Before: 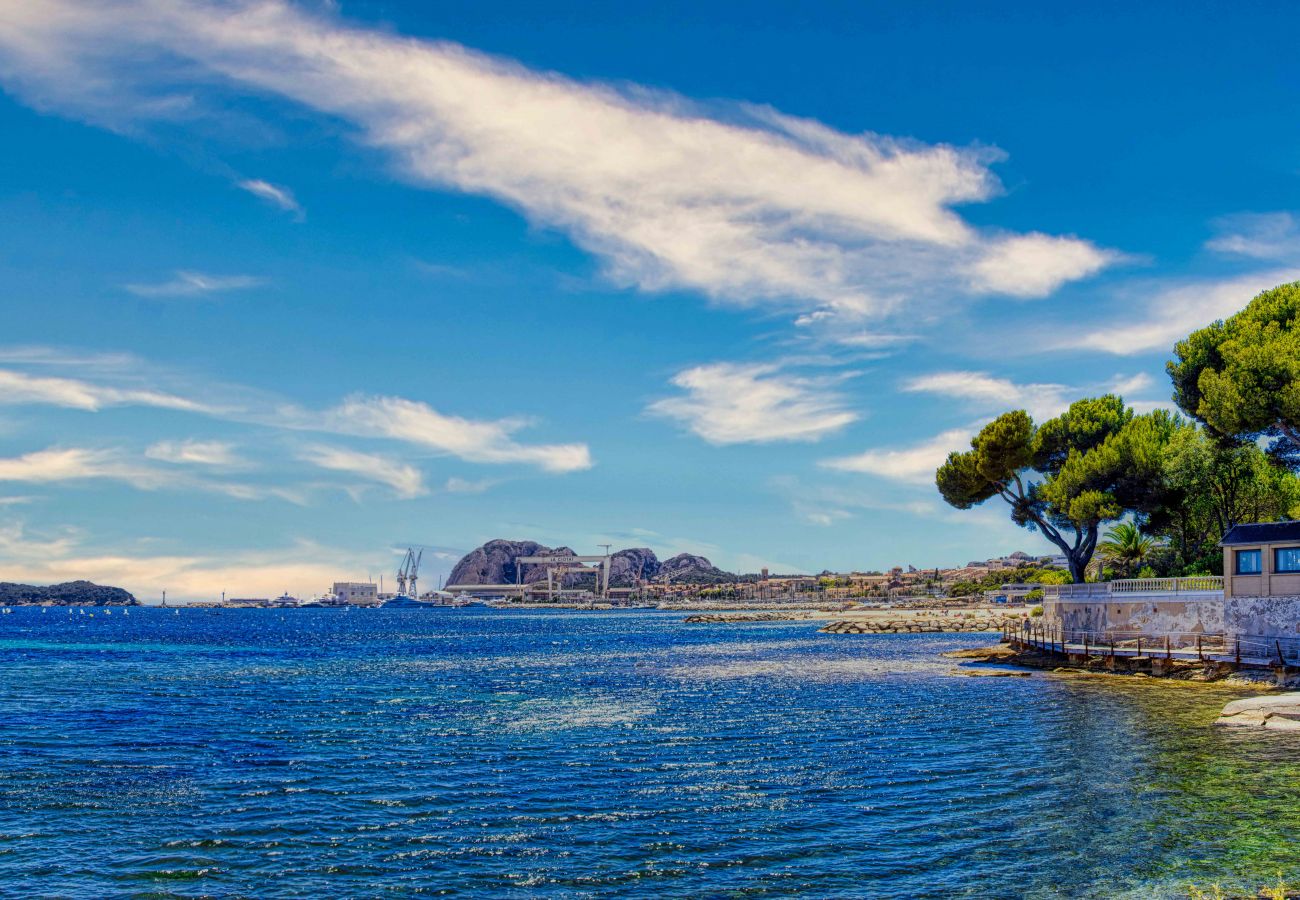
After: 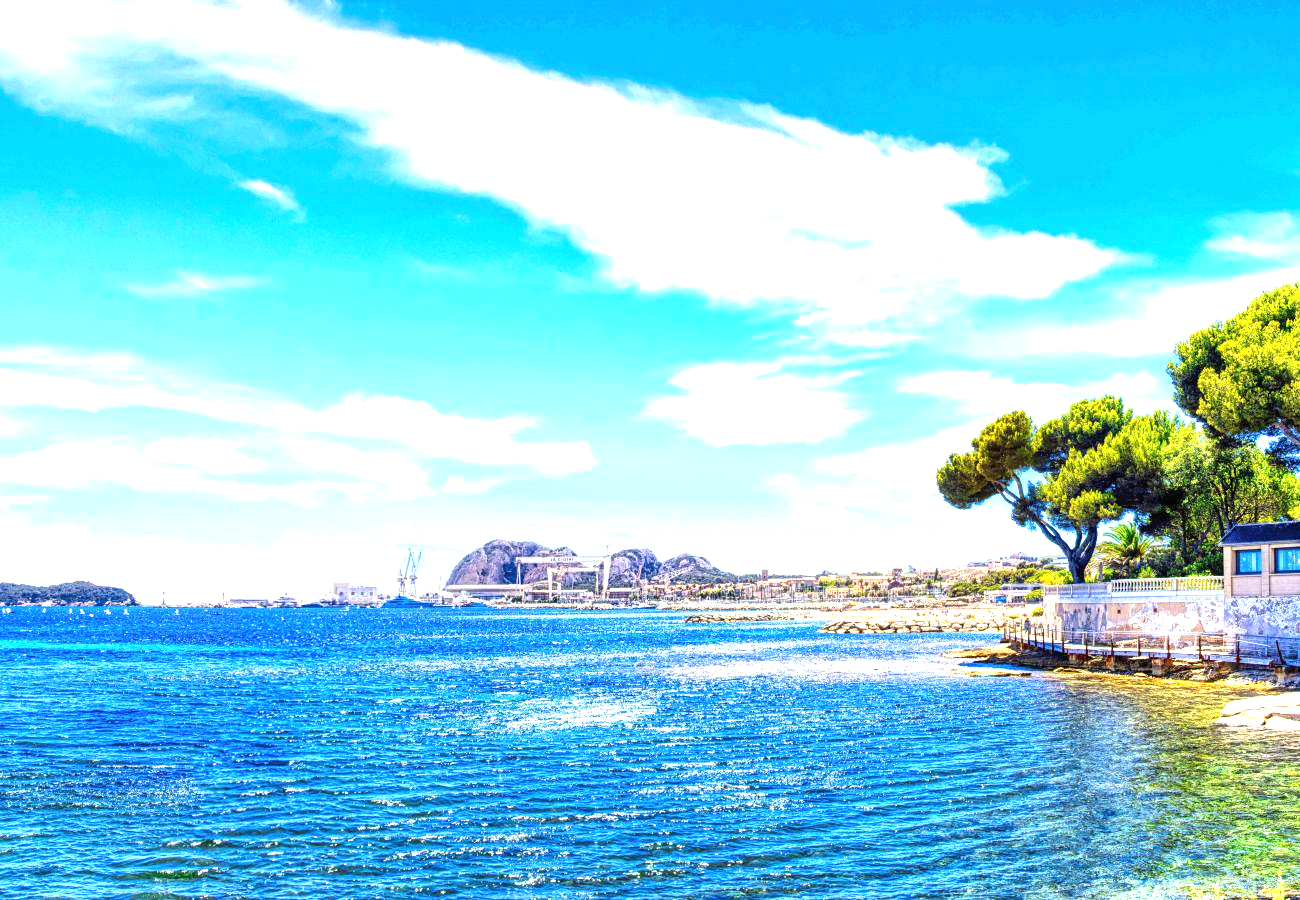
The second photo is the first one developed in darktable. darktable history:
exposure: black level correction 0, exposure 1.999 EV, compensate highlight preservation false
